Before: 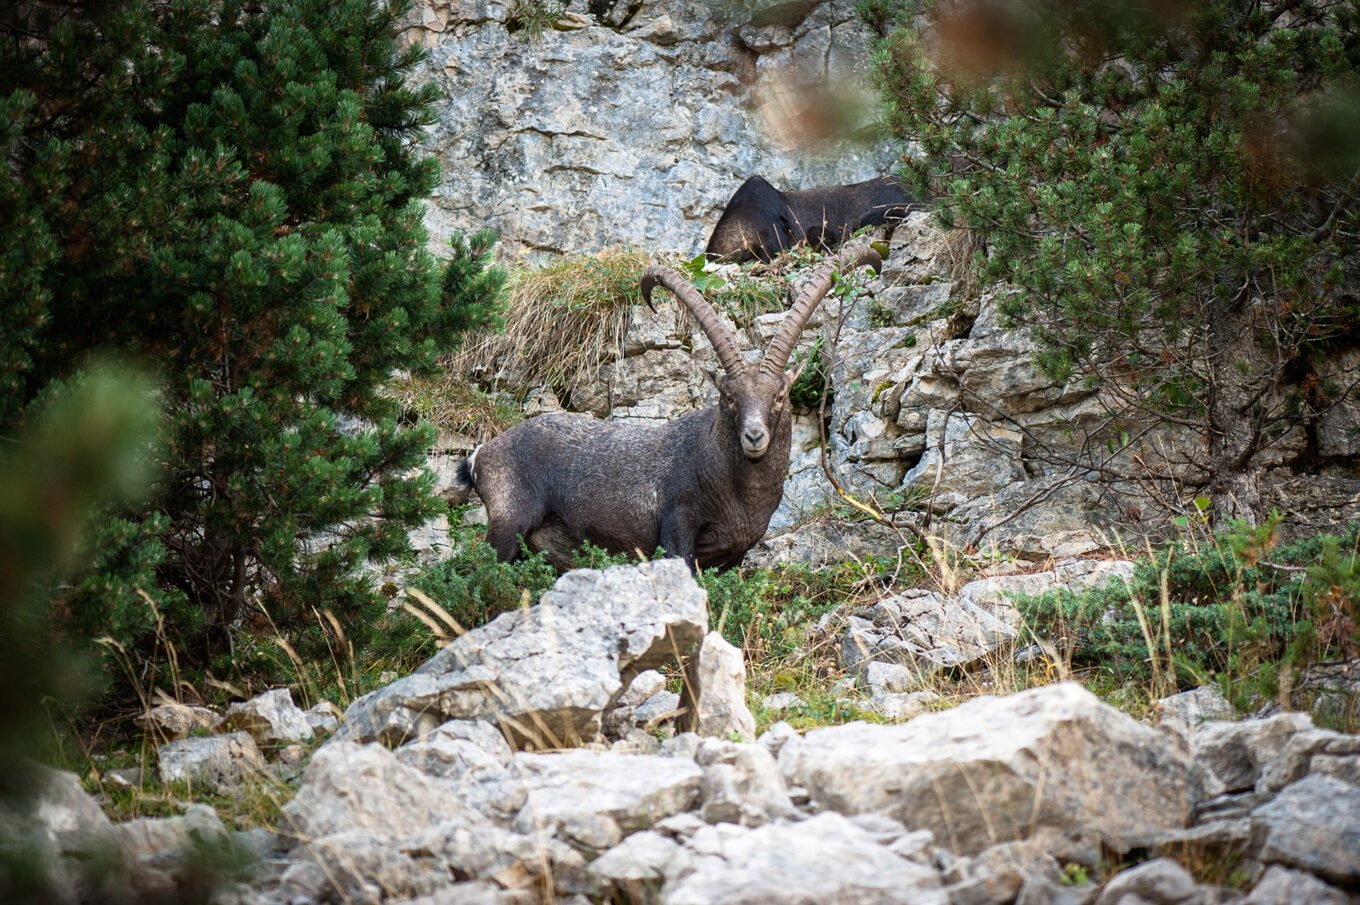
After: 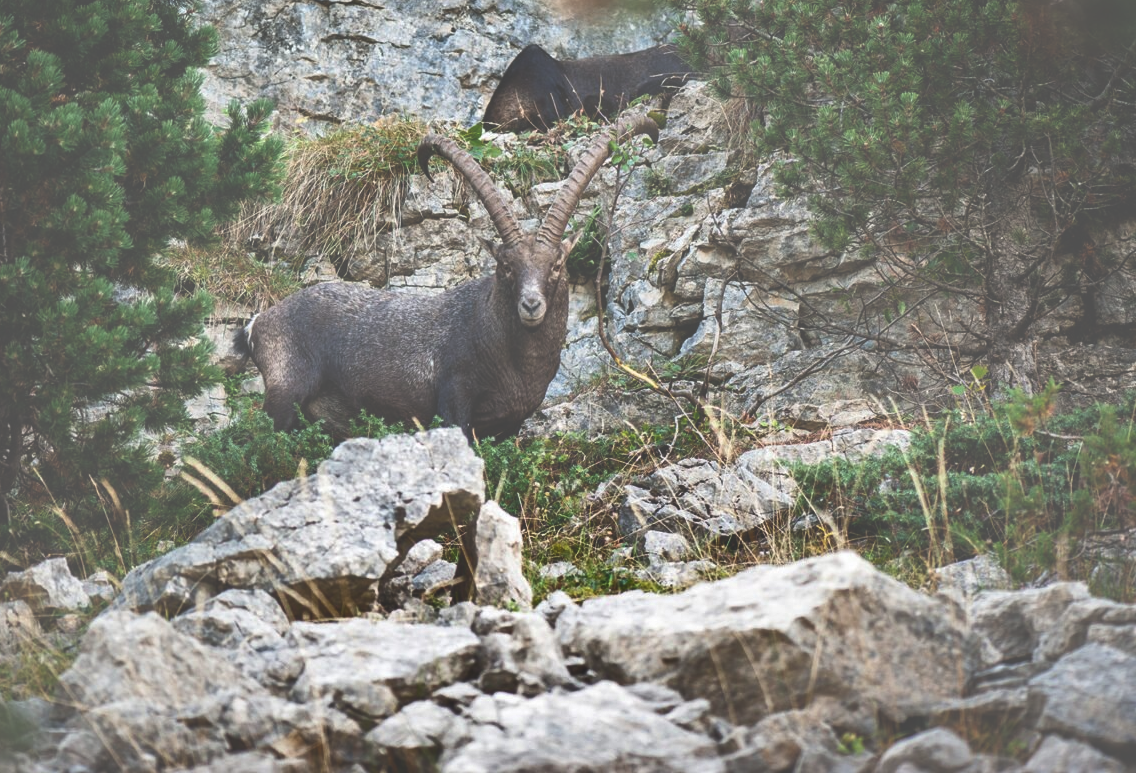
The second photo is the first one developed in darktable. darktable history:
exposure: black level correction -0.086, compensate highlight preservation false
crop: left 16.436%, top 14.521%
shadows and highlights: shadows 18.33, highlights -84.35, soften with gaussian
